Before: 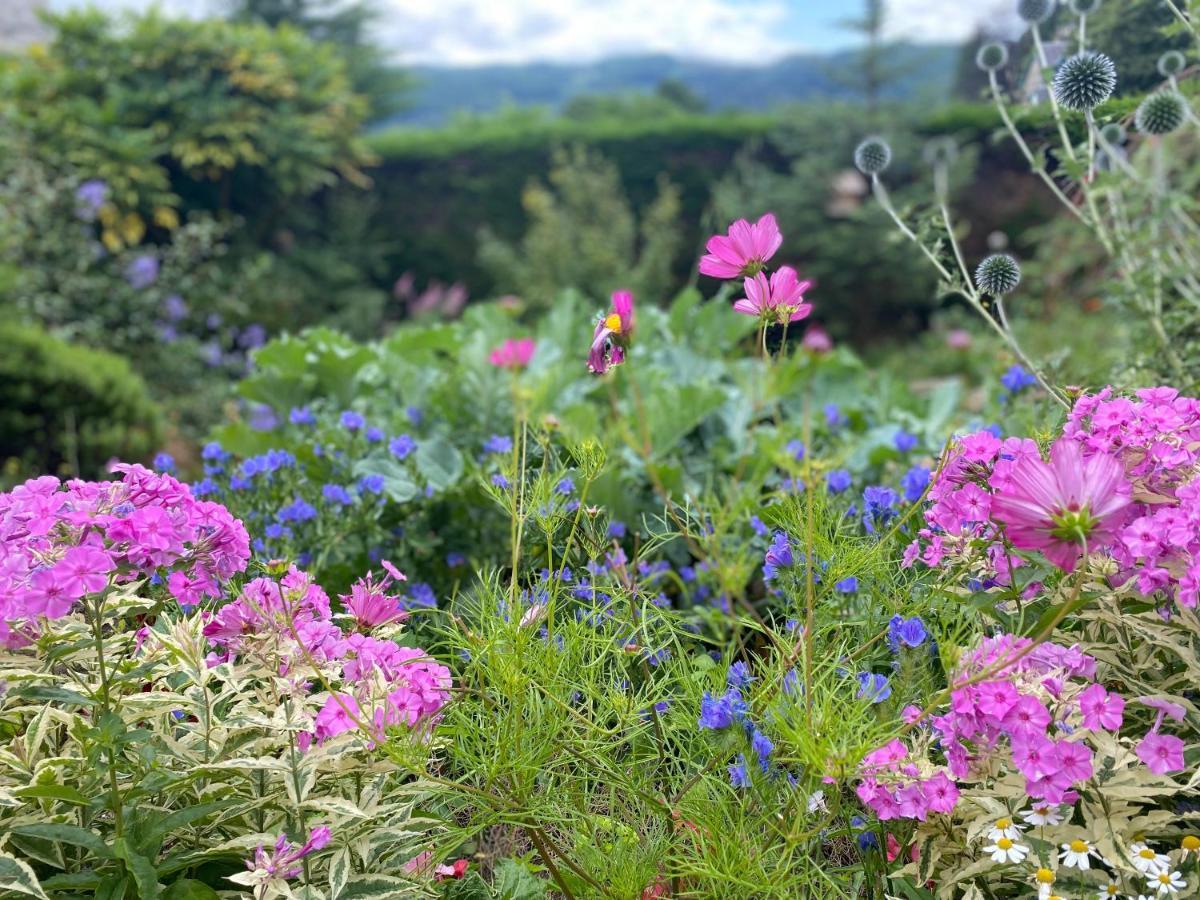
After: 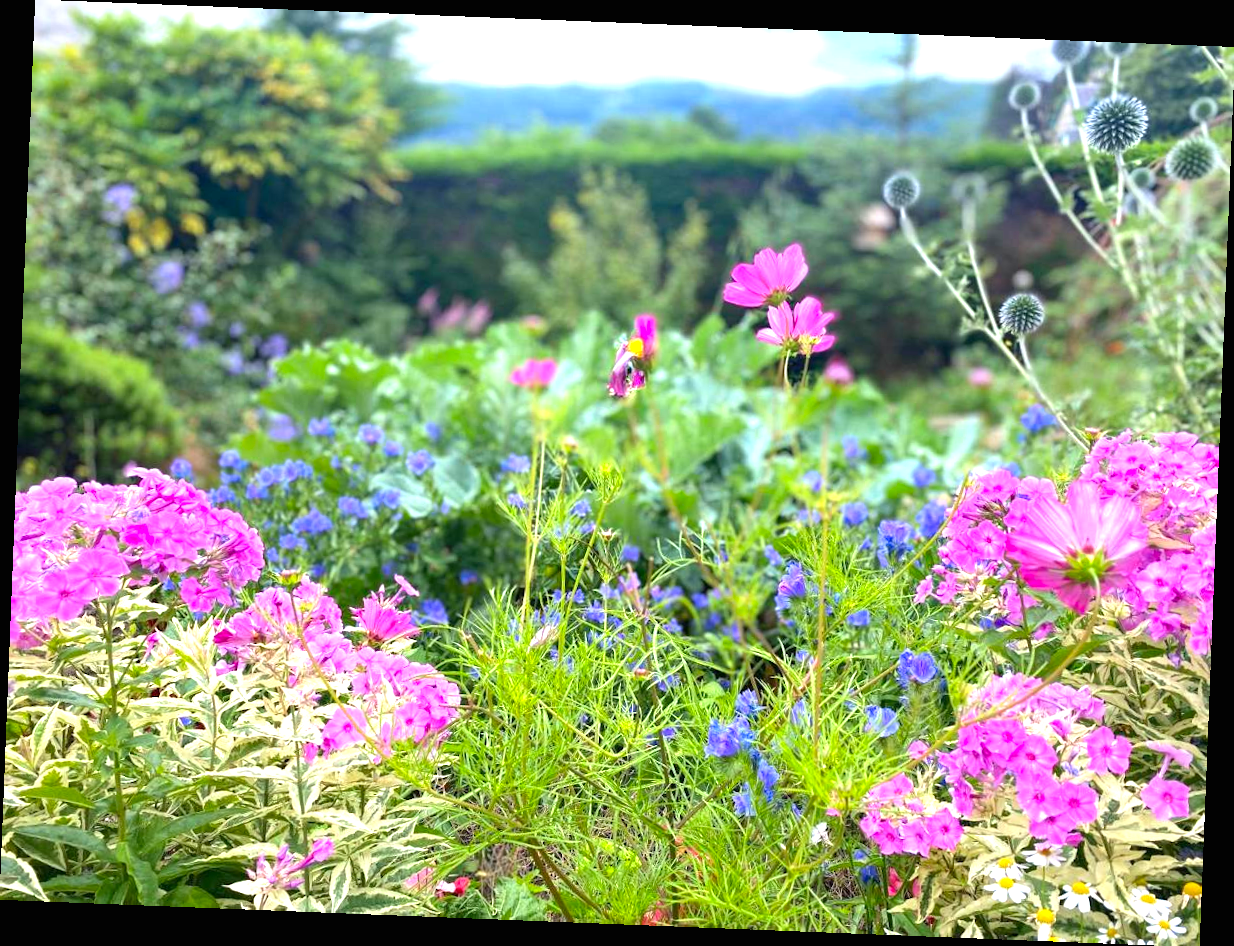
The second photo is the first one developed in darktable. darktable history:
rotate and perspective: rotation 2.27°, automatic cropping off
exposure: black level correction 0, exposure 1 EV, compensate exposure bias true, compensate highlight preservation false
color contrast: green-magenta contrast 1.2, blue-yellow contrast 1.2
